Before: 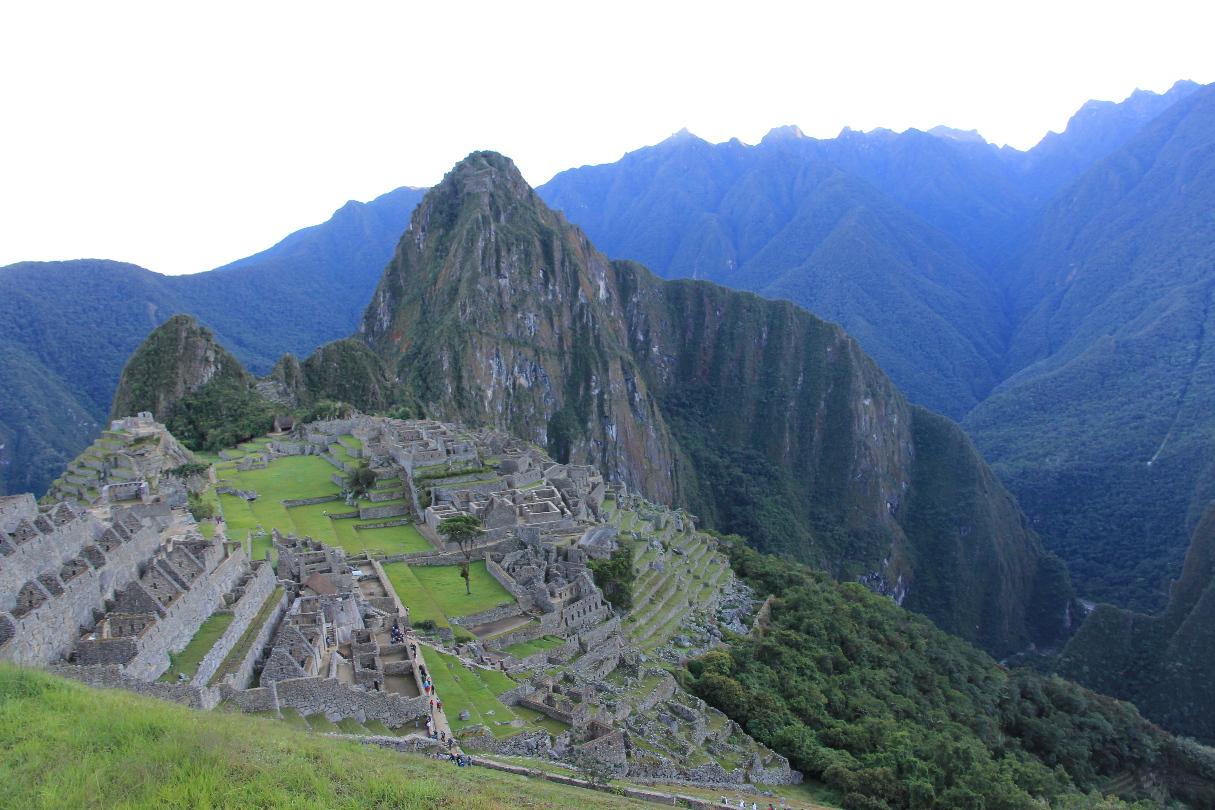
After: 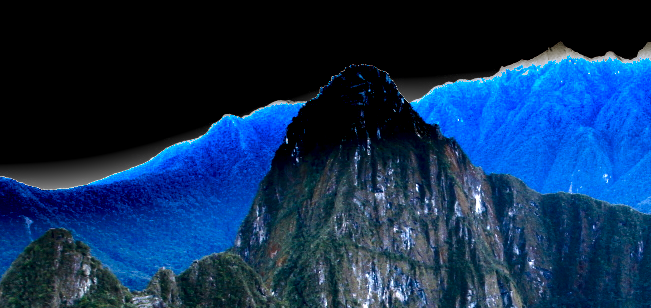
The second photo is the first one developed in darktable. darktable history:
exposure: black level correction 0, exposure 0.695 EV, compensate exposure bias true, compensate highlight preservation false
shadows and highlights: low approximation 0.01, soften with gaussian
crop: left 10.211%, top 10.668%, right 36.154%, bottom 51.297%
contrast brightness saturation: contrast 0.085, brightness -0.595, saturation 0.166
local contrast: on, module defaults
tone equalizer: -8 EV -0.735 EV, -7 EV -0.67 EV, -6 EV -0.592 EV, -5 EV -0.392 EV, -3 EV 0.377 EV, -2 EV 0.6 EV, -1 EV 0.681 EV, +0 EV 0.772 EV
